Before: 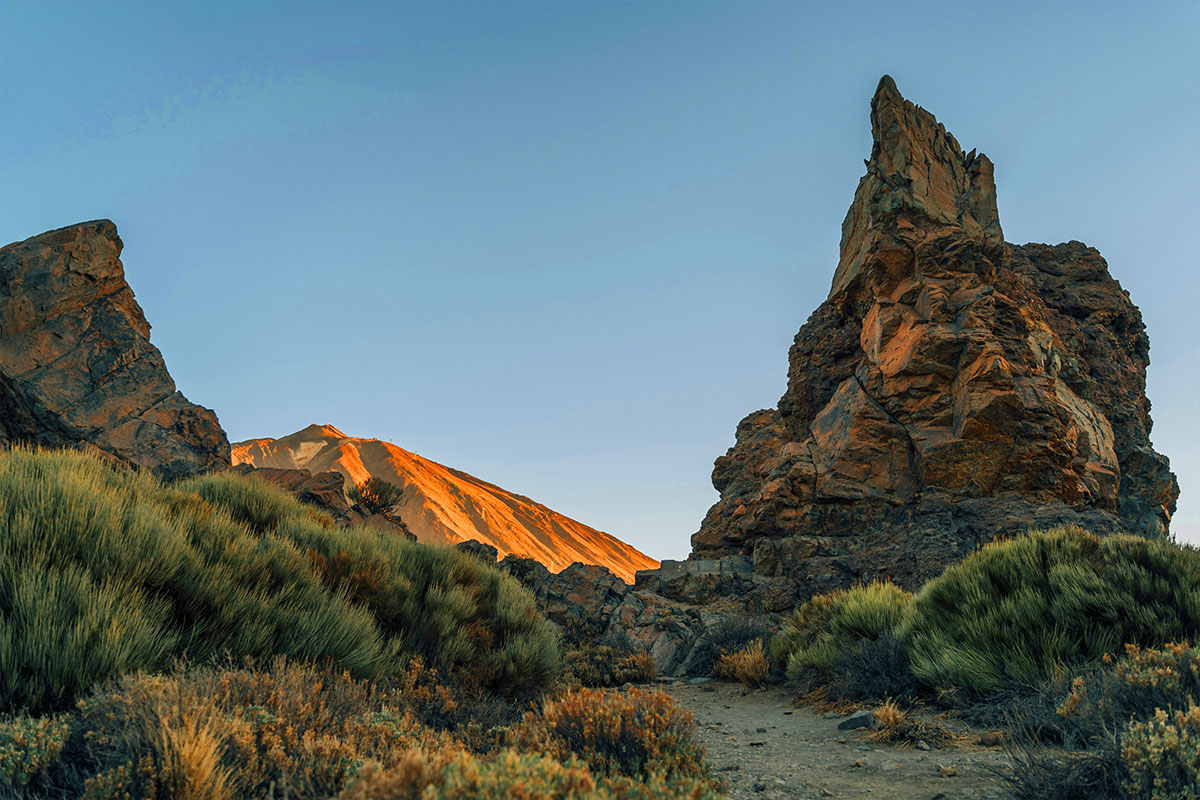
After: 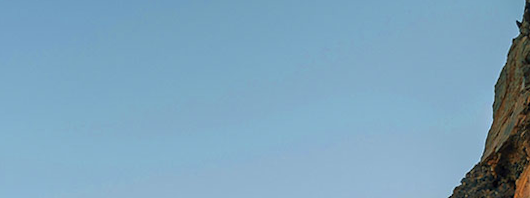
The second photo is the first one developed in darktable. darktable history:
rotate and perspective: rotation -0.45°, automatic cropping original format, crop left 0.008, crop right 0.992, crop top 0.012, crop bottom 0.988
crop: left 28.64%, top 16.832%, right 26.637%, bottom 58.055%
